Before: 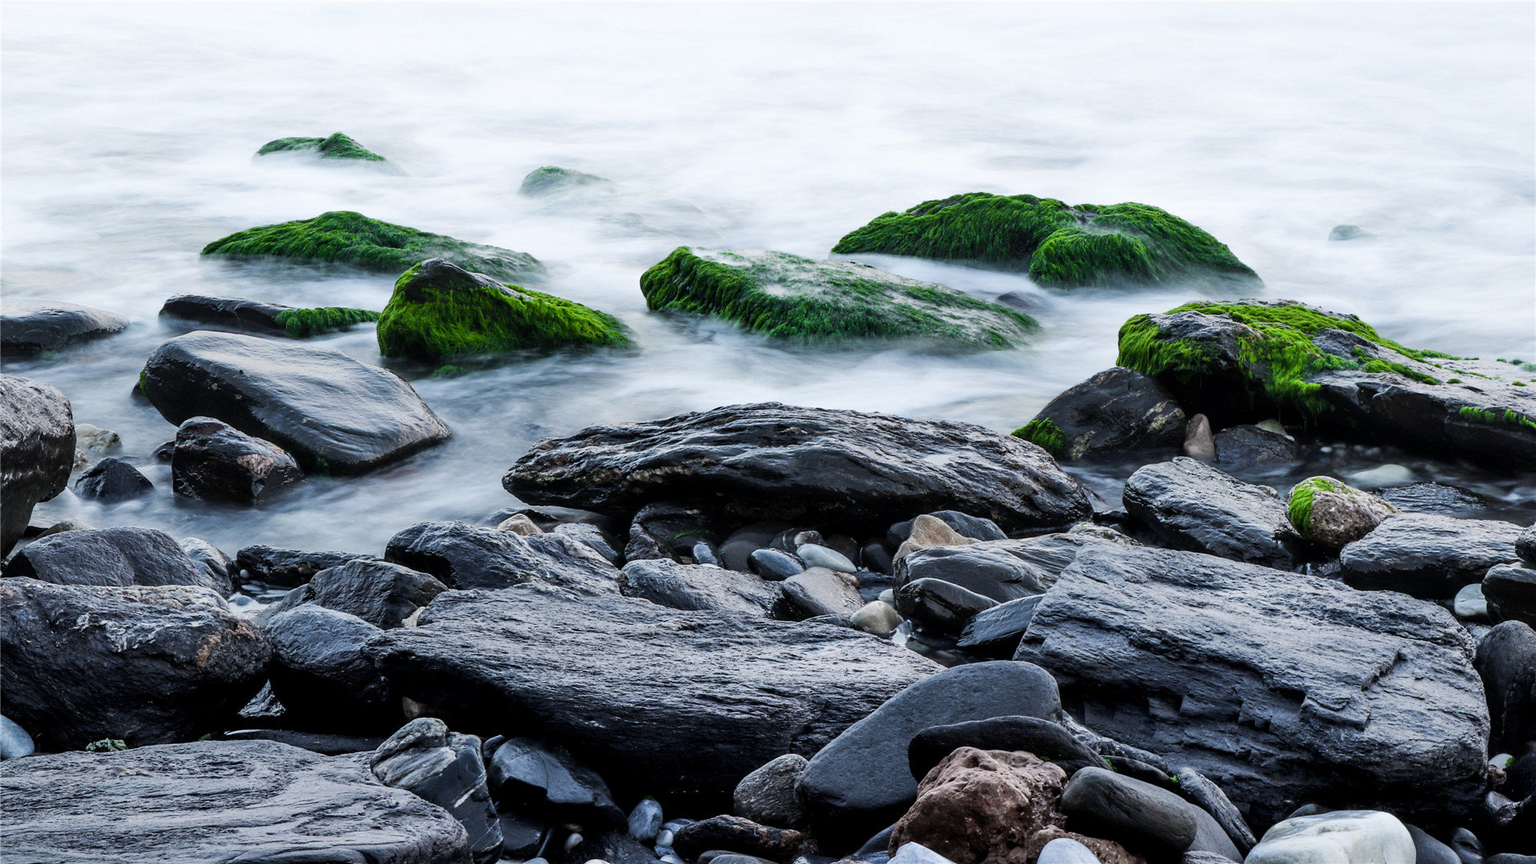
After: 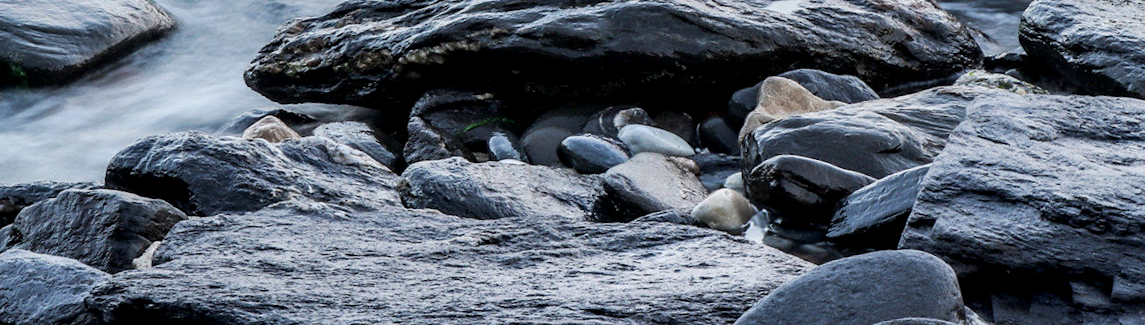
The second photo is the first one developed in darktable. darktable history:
crop: left 18.091%, top 51.13%, right 17.525%, bottom 16.85%
exposure: black level correction 0.002, exposure 0.15 EV, compensate highlight preservation false
rotate and perspective: rotation -4.57°, crop left 0.054, crop right 0.944, crop top 0.087, crop bottom 0.914
